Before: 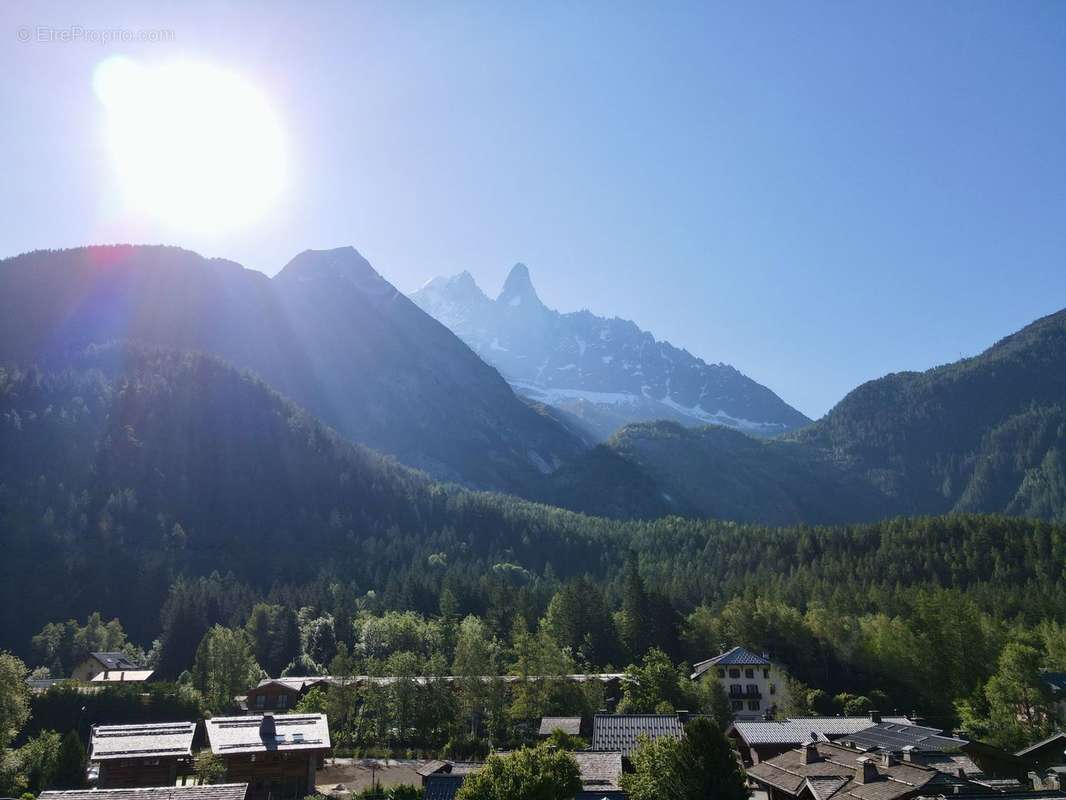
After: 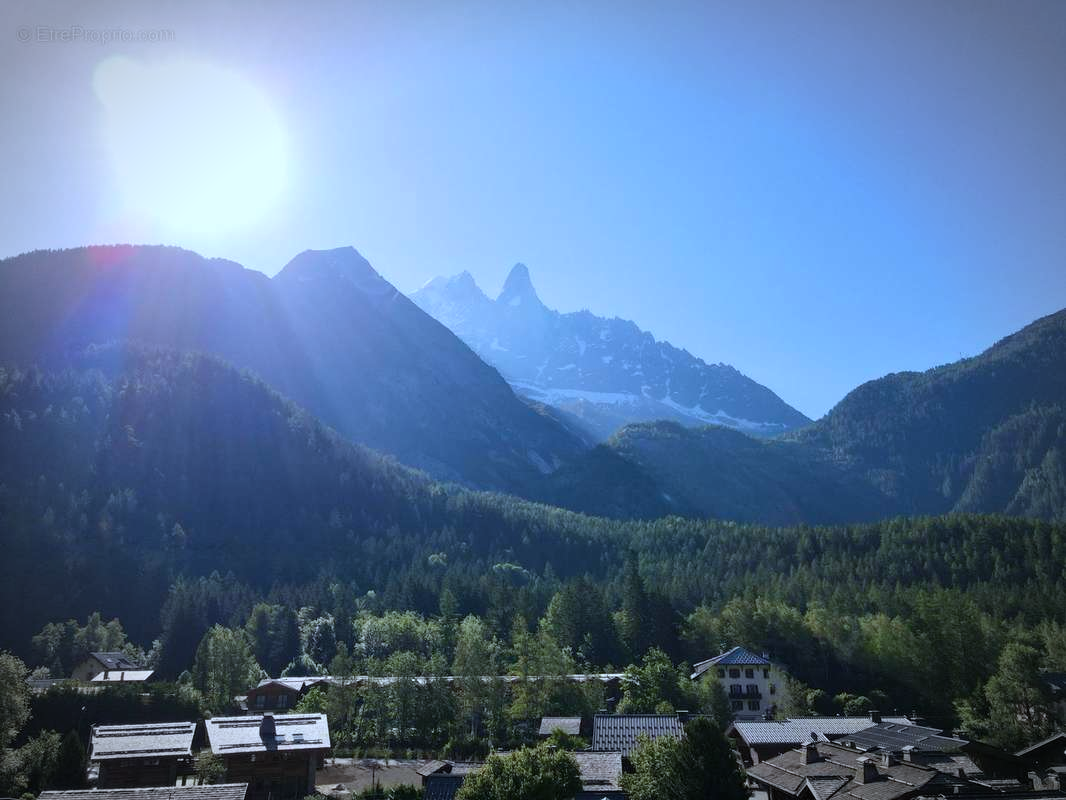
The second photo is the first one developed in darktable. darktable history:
color calibration: x 0.381, y 0.391, temperature 4088.53 K
vignetting: automatic ratio true
